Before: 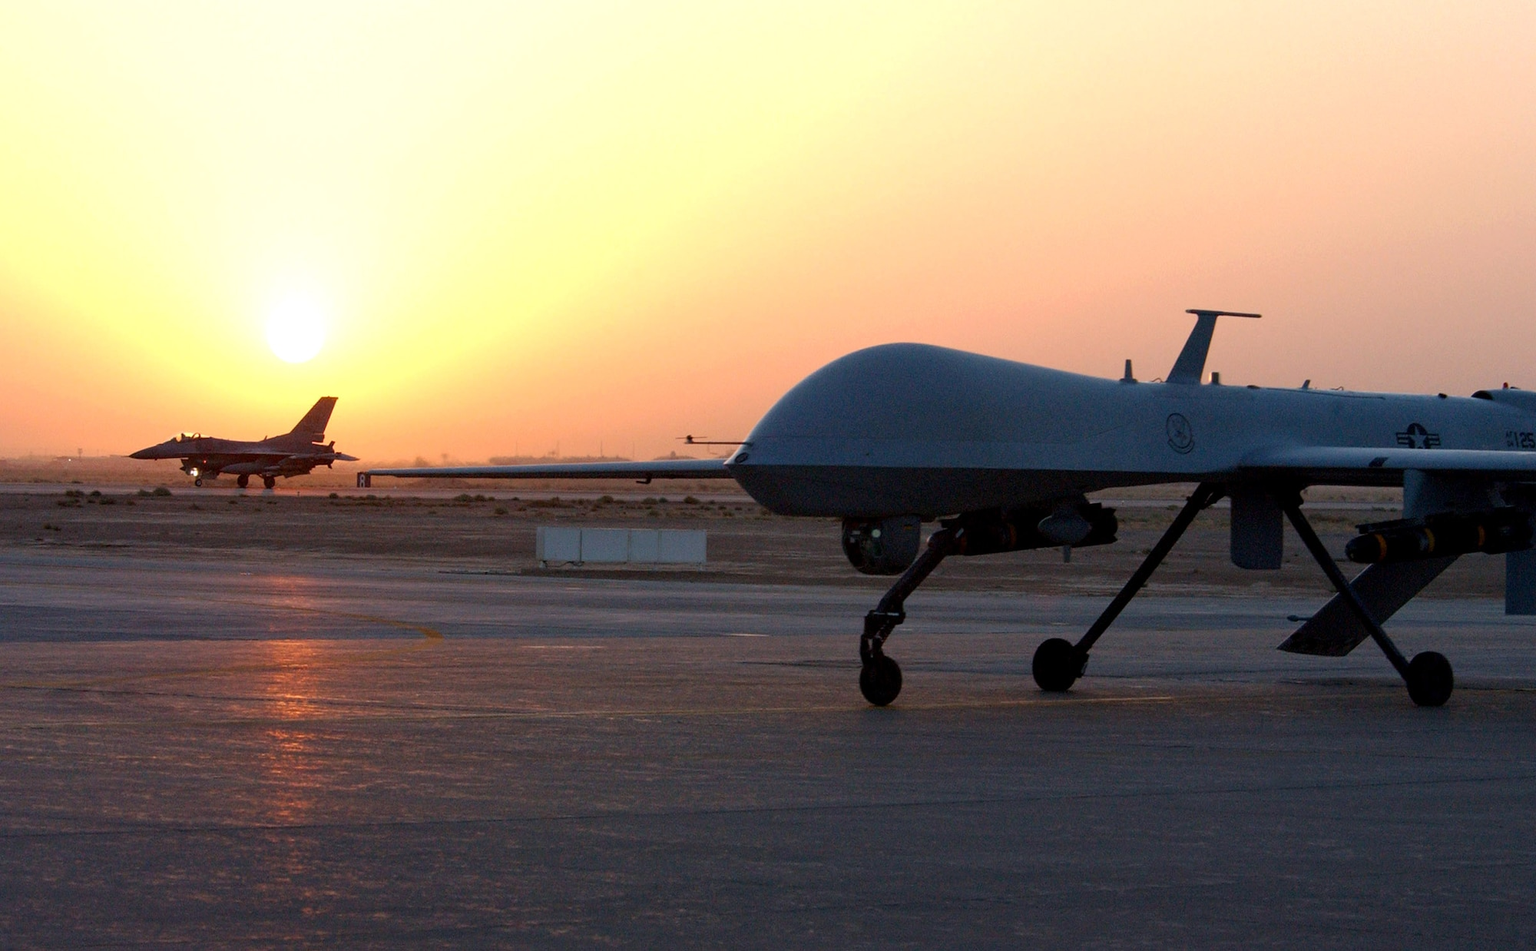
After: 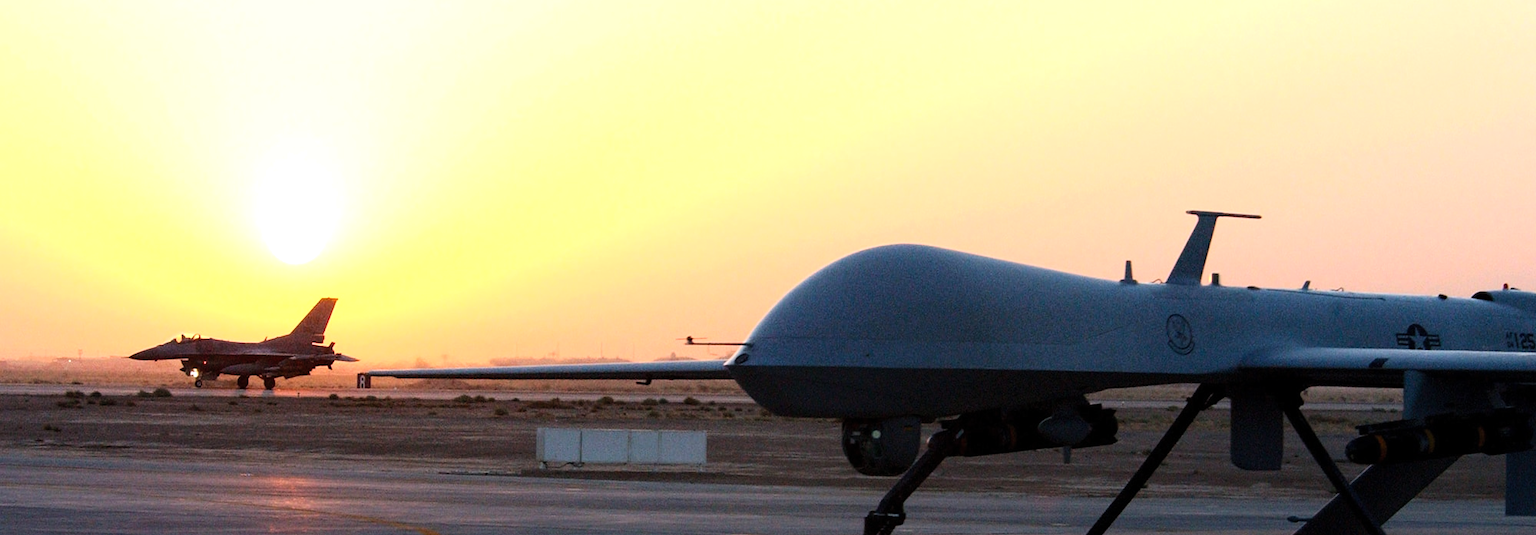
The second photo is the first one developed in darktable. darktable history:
tone equalizer: -8 EV -0.787 EV, -7 EV -0.665 EV, -6 EV -0.634 EV, -5 EV -0.368 EV, -3 EV 0.389 EV, -2 EV 0.6 EV, -1 EV 0.69 EV, +0 EV 0.758 EV, mask exposure compensation -0.494 EV
contrast brightness saturation: contrast 0.199, brightness 0.147, saturation 0.137
crop and rotate: top 10.45%, bottom 33.195%
exposure: exposure -0.156 EV, compensate exposure bias true, compensate highlight preservation false
